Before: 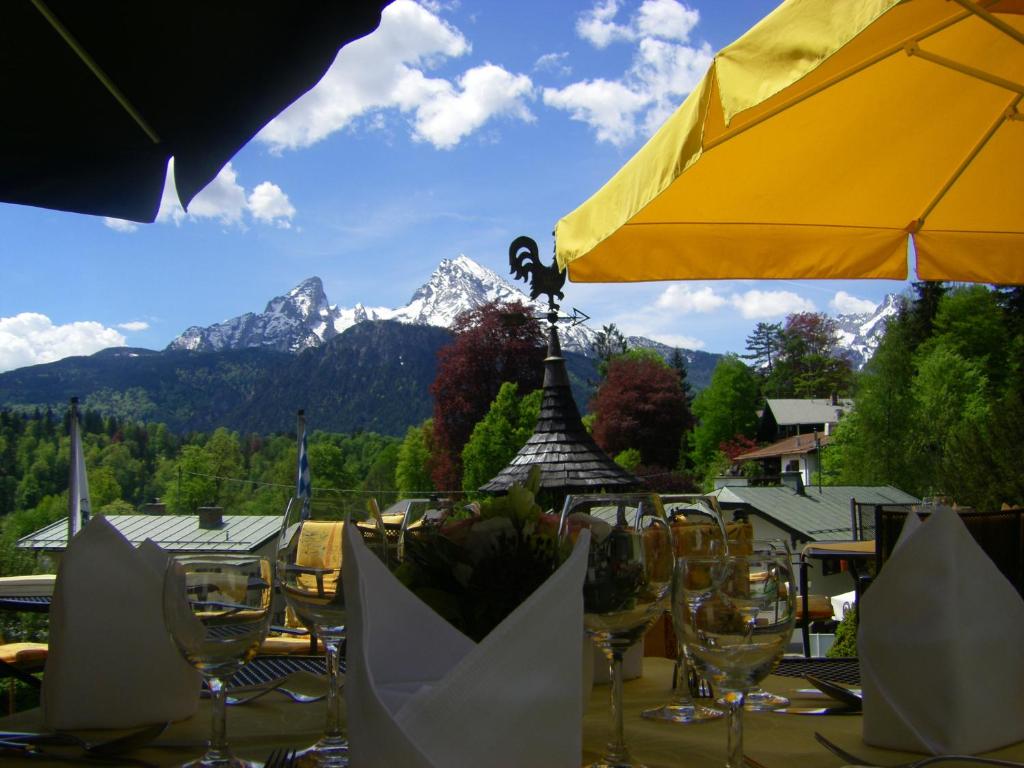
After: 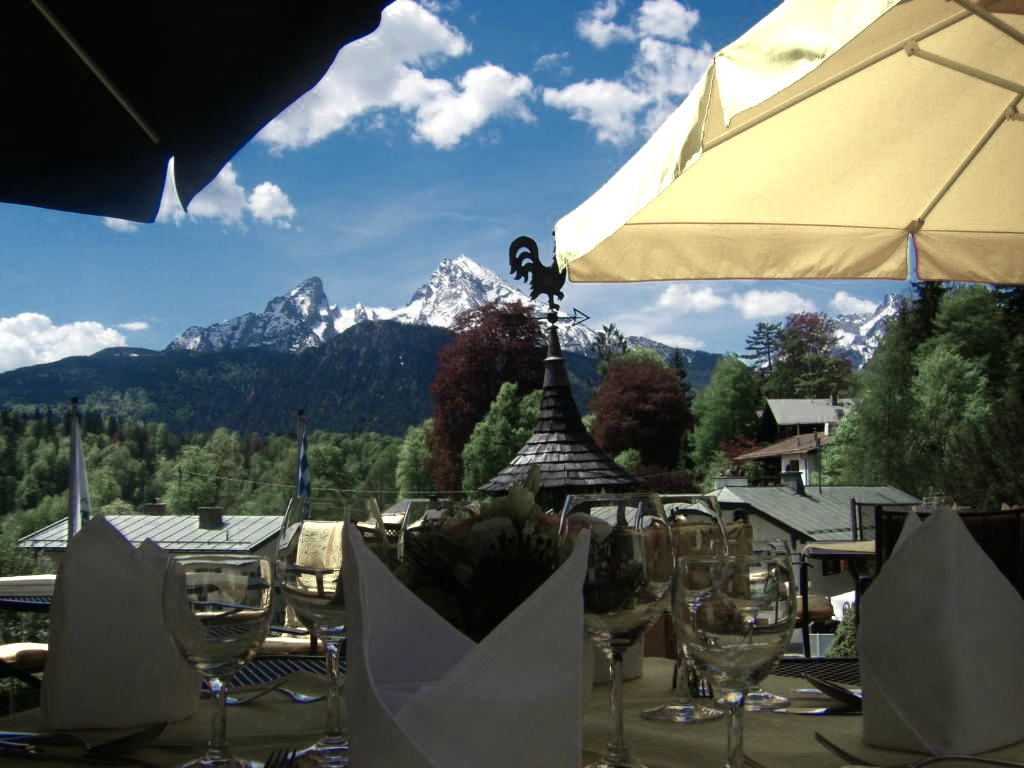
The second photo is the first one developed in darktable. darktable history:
velvia: on, module defaults
contrast brightness saturation: contrast 0.08, saturation 0.02
color zones: curves: ch0 [(0.25, 0.667) (0.758, 0.368)]; ch1 [(0.215, 0.245) (0.761, 0.373)]; ch2 [(0.247, 0.554) (0.761, 0.436)]
tone equalizer: -7 EV 0.13 EV, smoothing diameter 25%, edges refinement/feathering 10, preserve details guided filter
